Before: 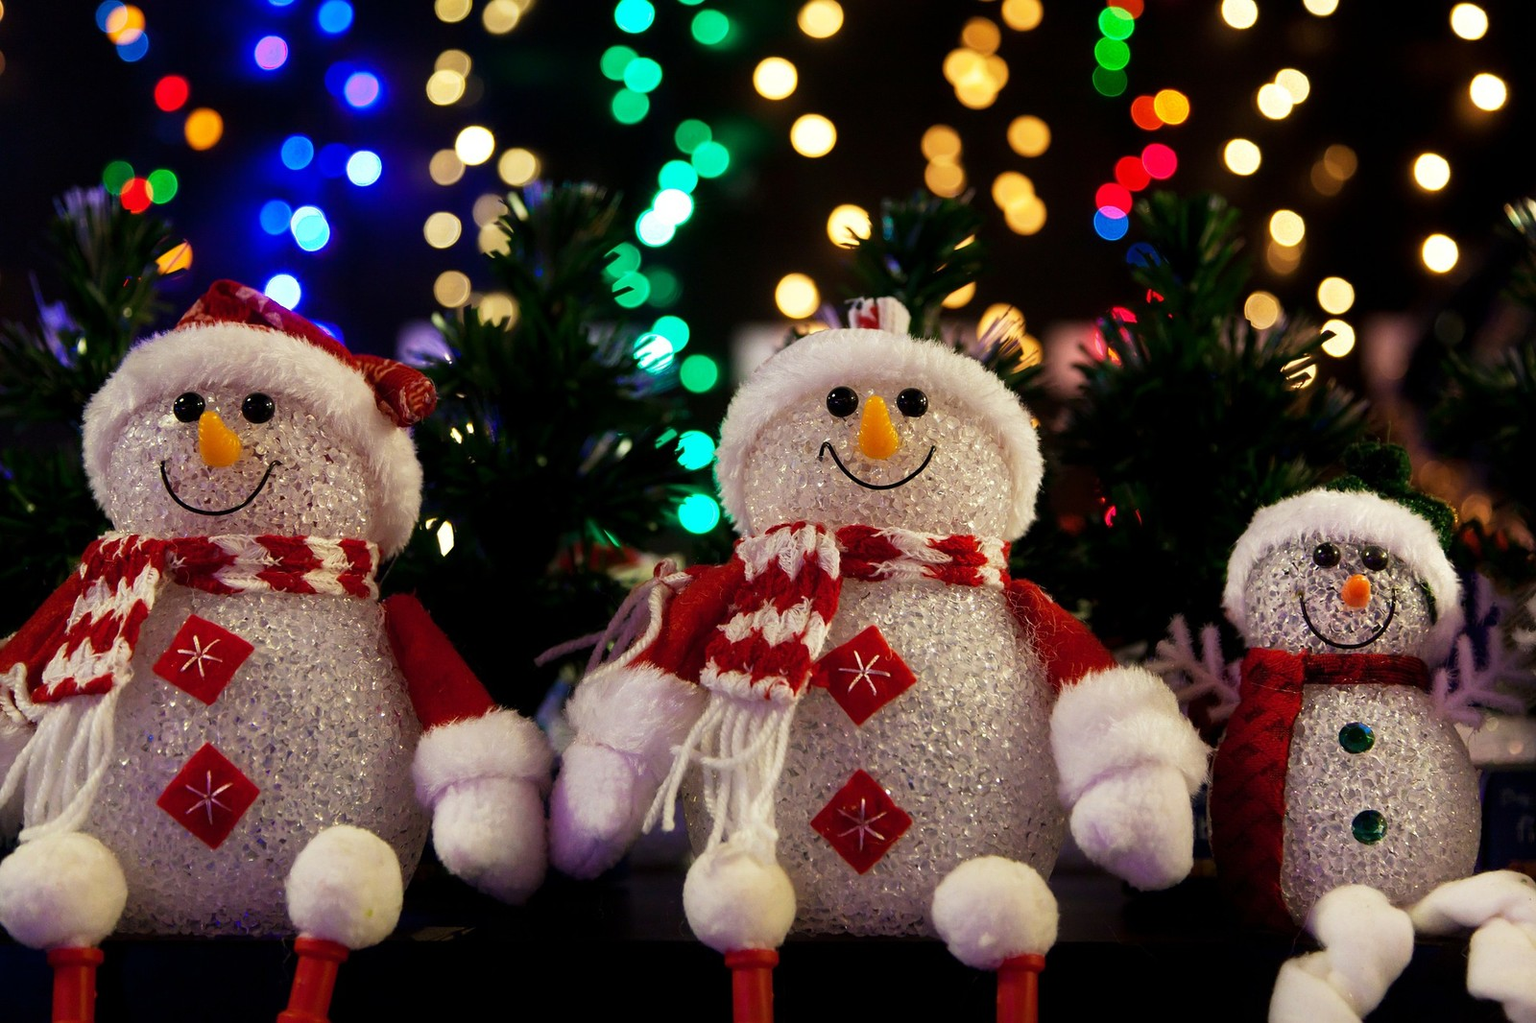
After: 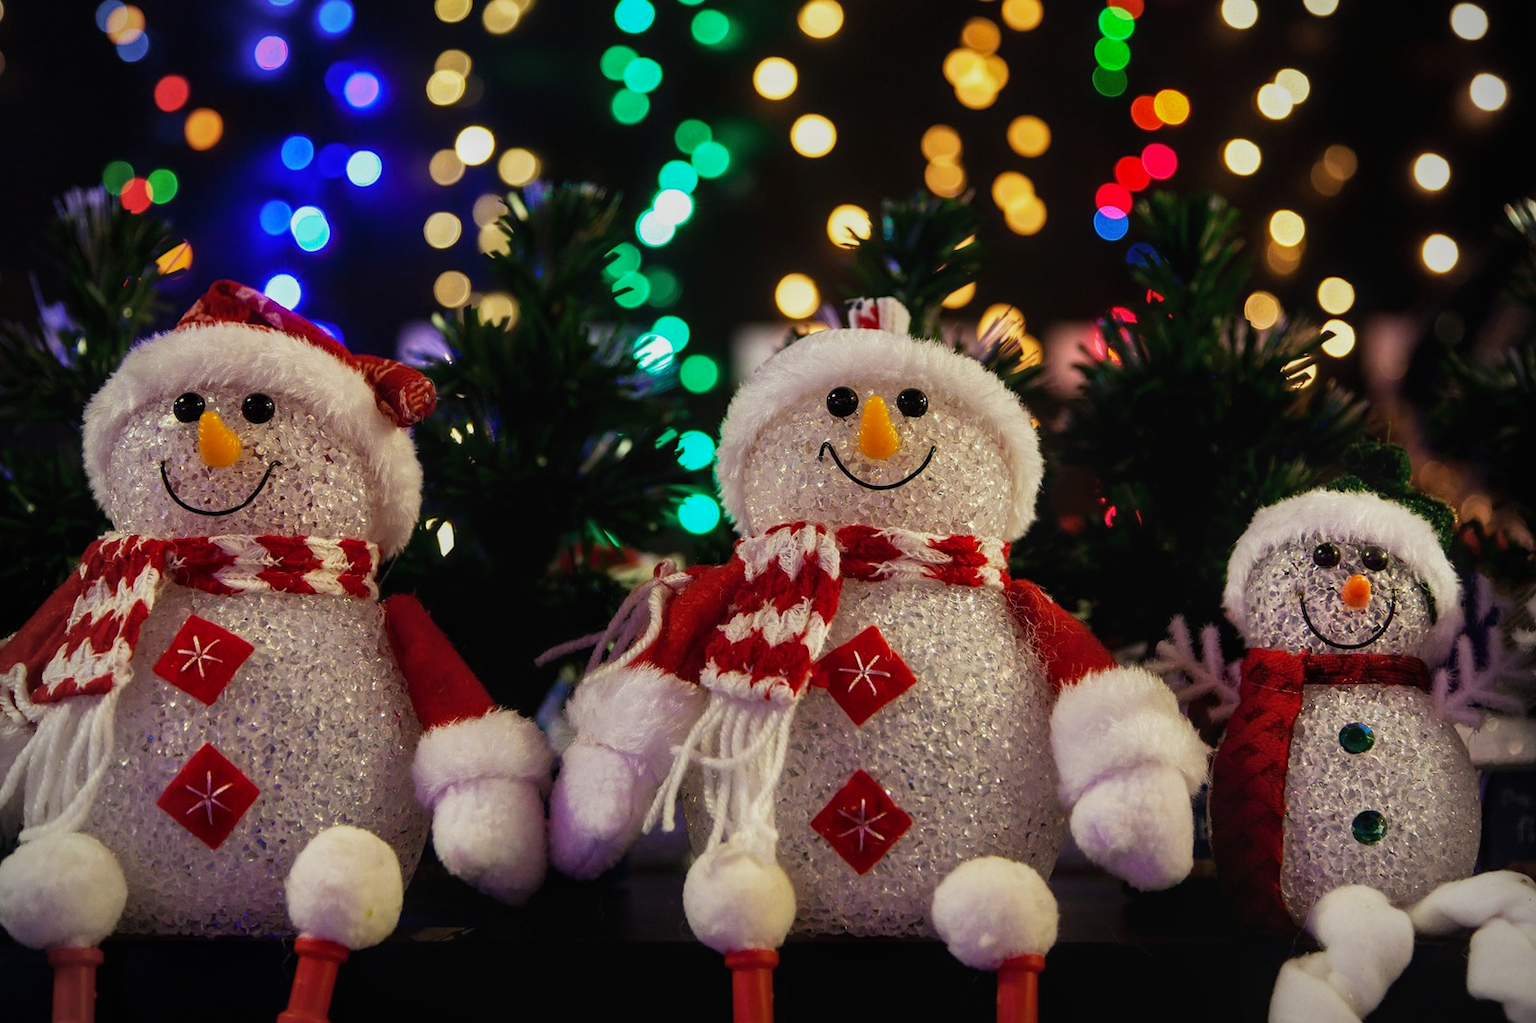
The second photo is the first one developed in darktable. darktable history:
vignetting: fall-off radius 45.88%
local contrast: detail 110%
